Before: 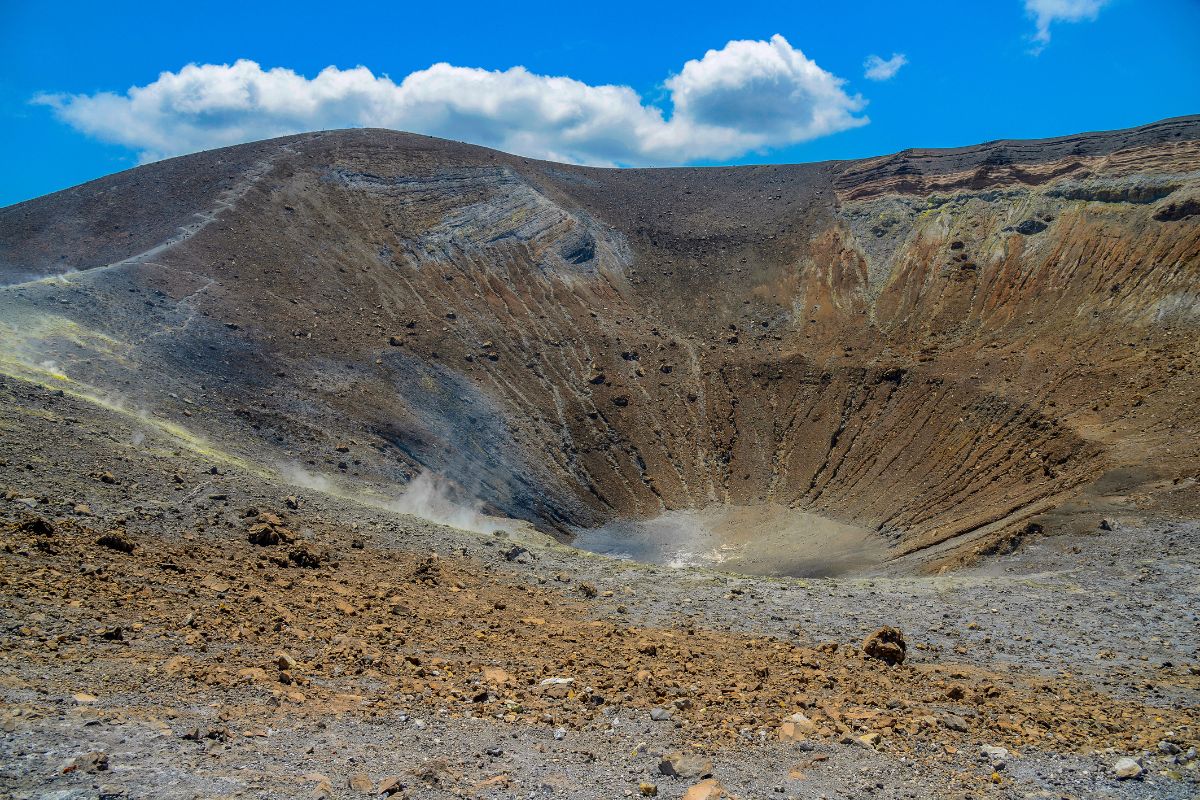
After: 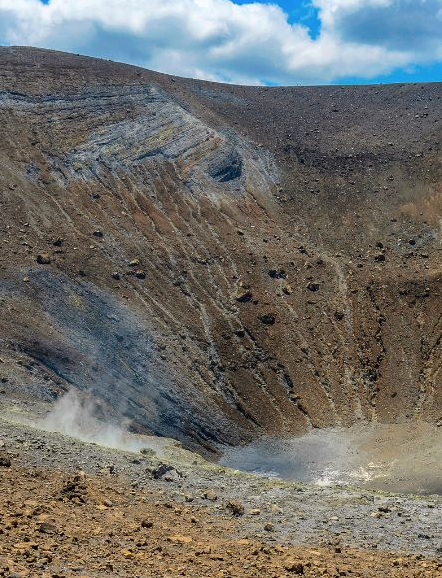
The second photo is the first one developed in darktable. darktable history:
shadows and highlights: shadows -12.31, white point adjustment 4.09, highlights 27.94
crop and rotate: left 29.427%, top 10.251%, right 33.674%, bottom 17.387%
